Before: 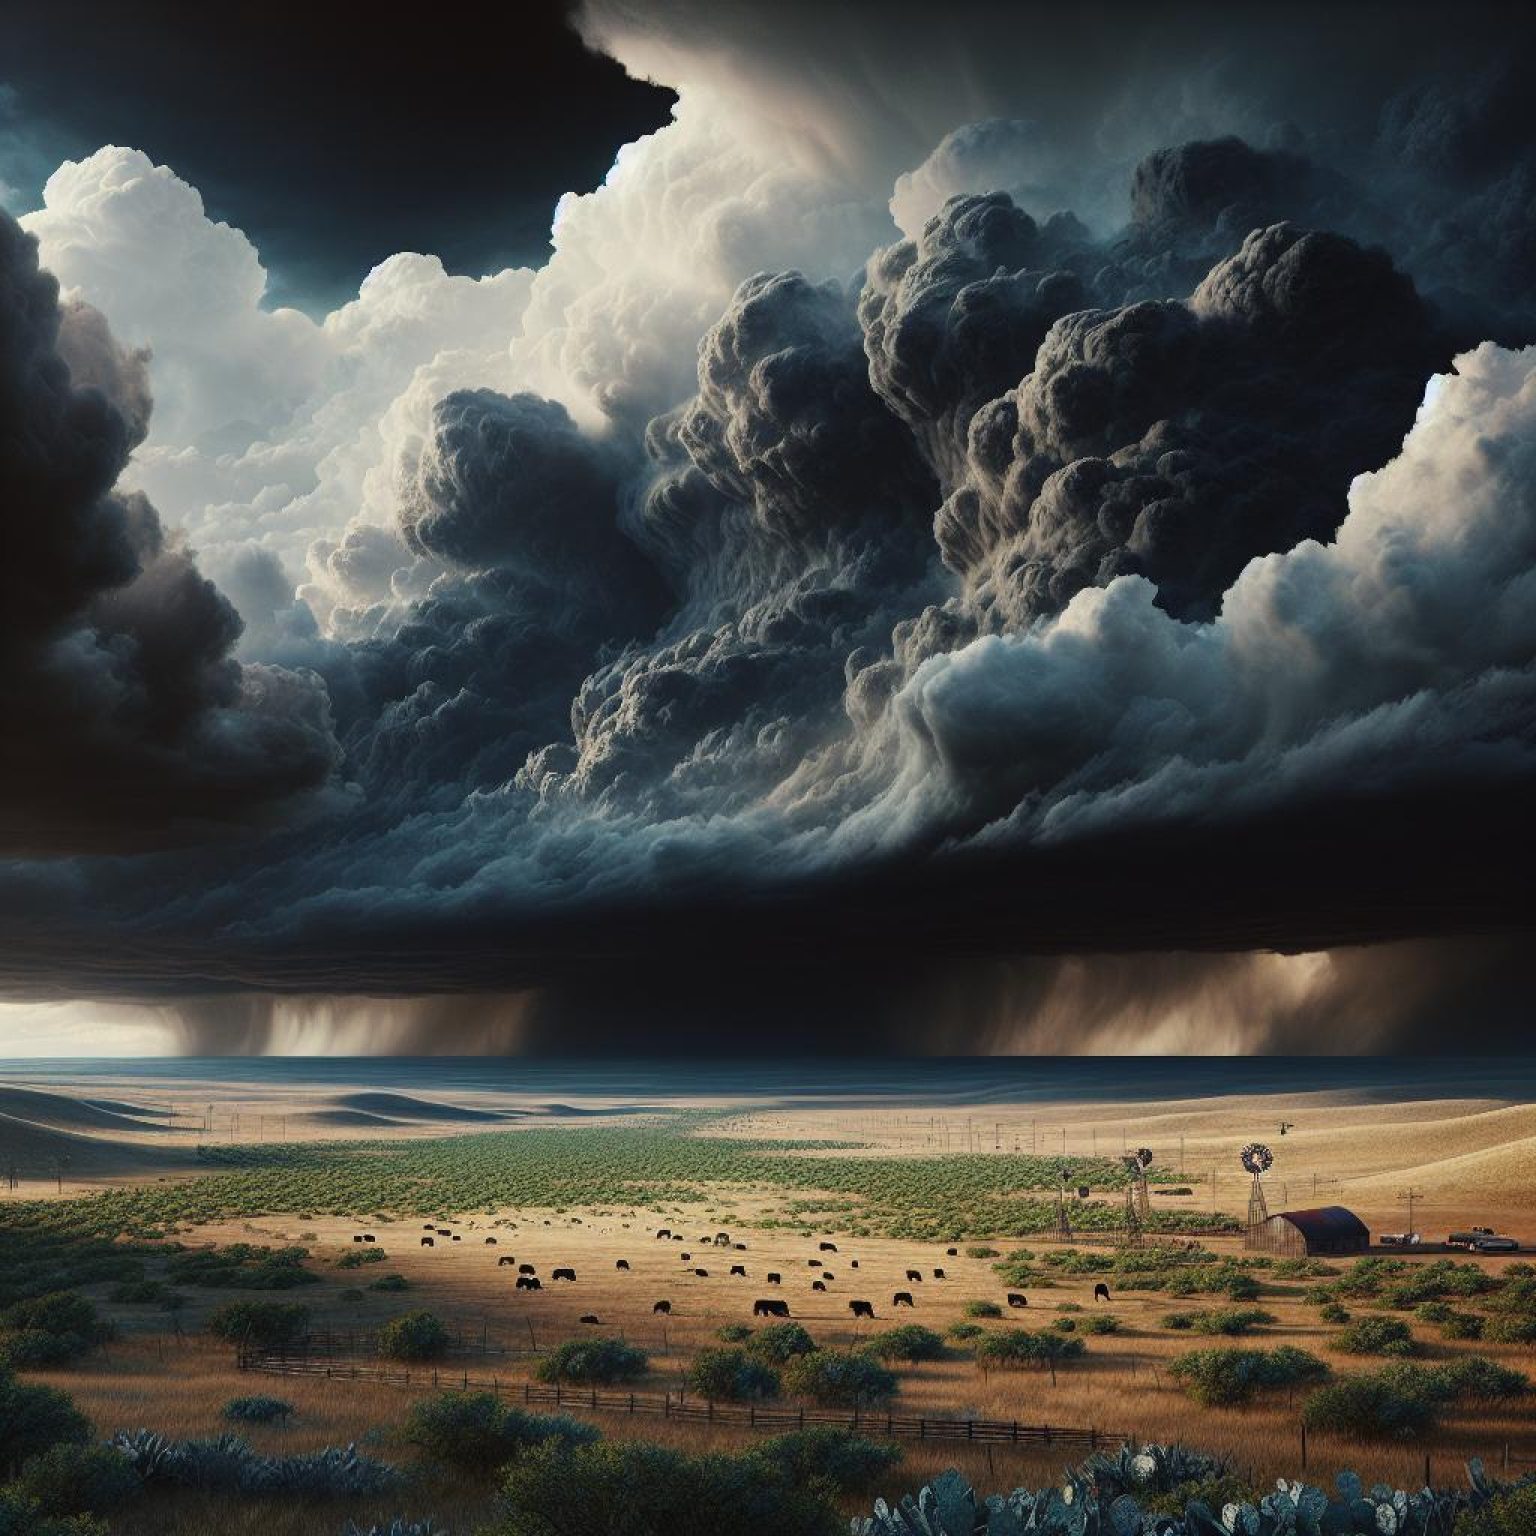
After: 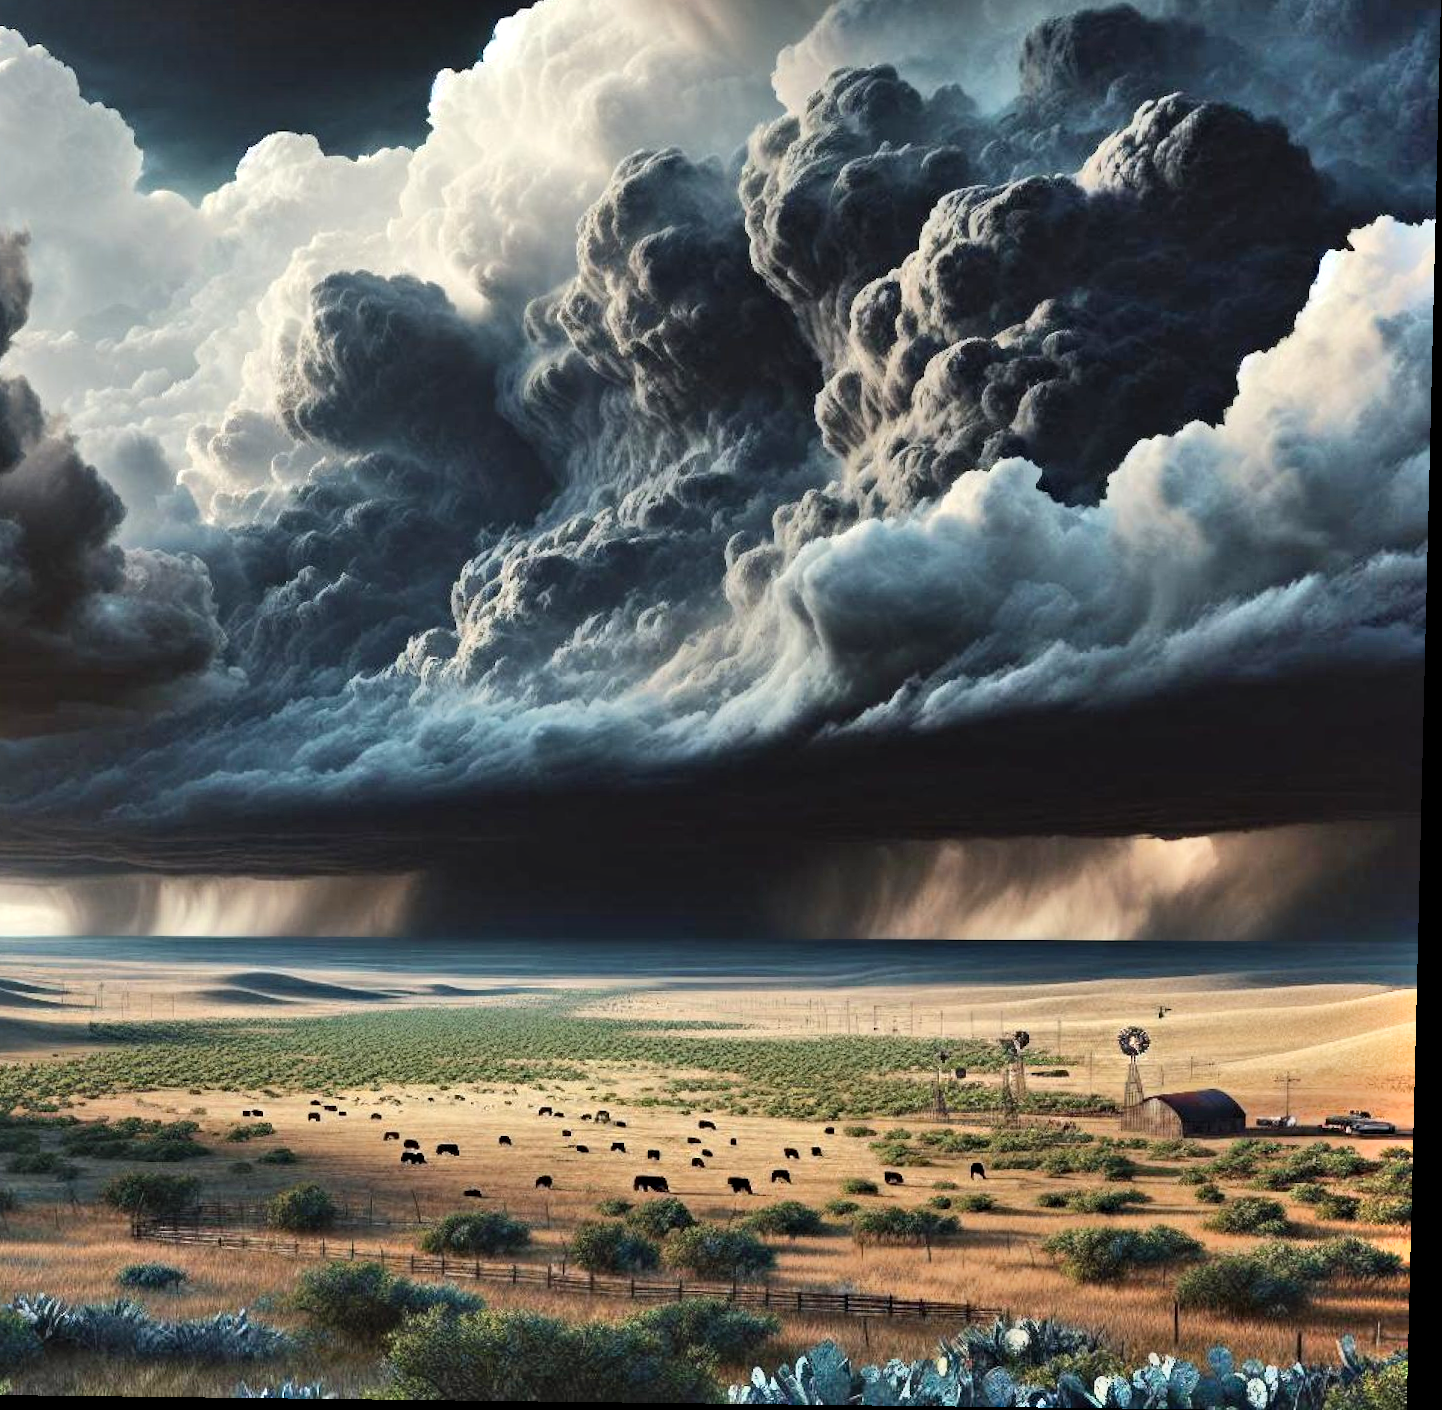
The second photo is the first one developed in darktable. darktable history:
rotate and perspective: lens shift (vertical) 0.048, lens shift (horizontal) -0.024, automatic cropping off
shadows and highlights: radius 110.86, shadows 51.09, white point adjustment 9.16, highlights -4.17, highlights color adjustment 32.2%, soften with gaussian
crop and rotate: left 8.262%, top 9.226%
contrast equalizer: y [[0.5, 0.5, 0.544, 0.569, 0.5, 0.5], [0.5 ×6], [0.5 ×6], [0 ×6], [0 ×6]]
